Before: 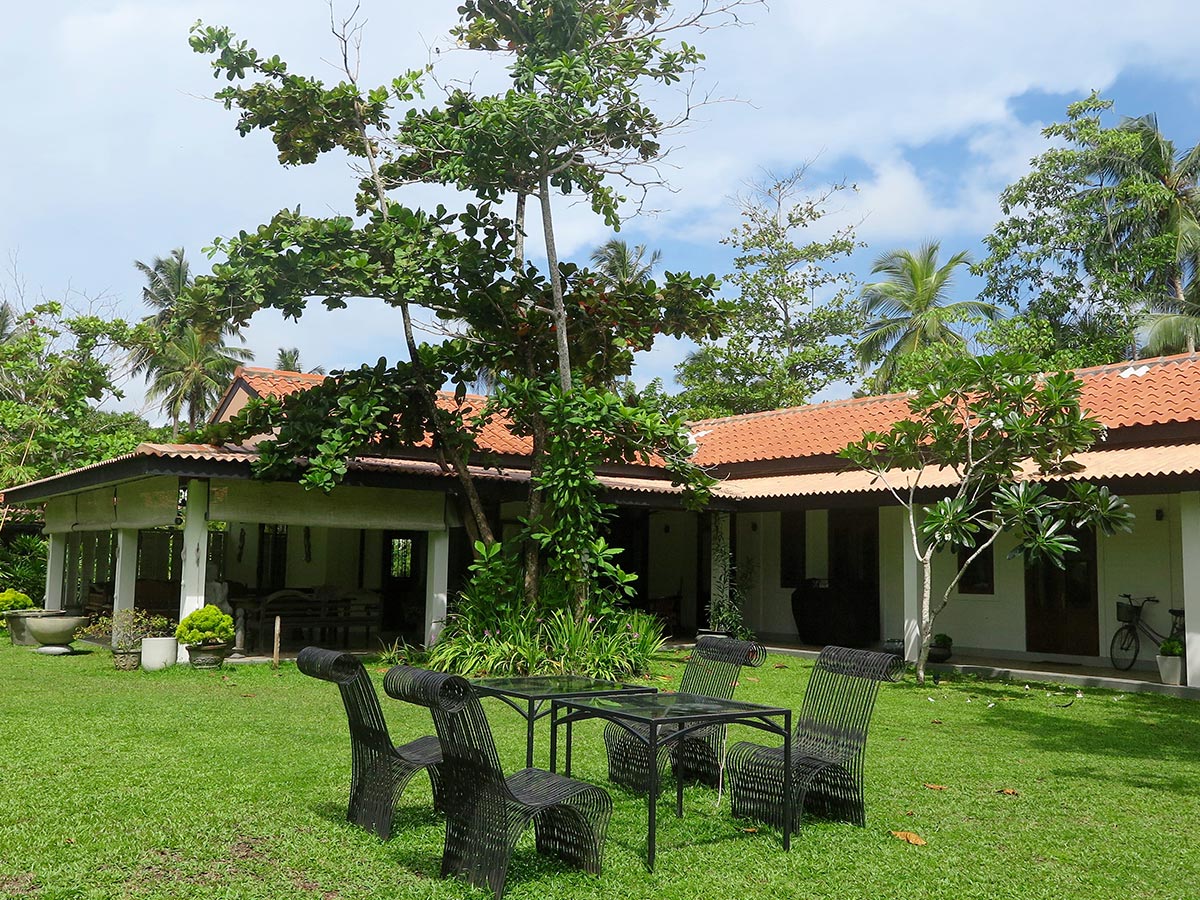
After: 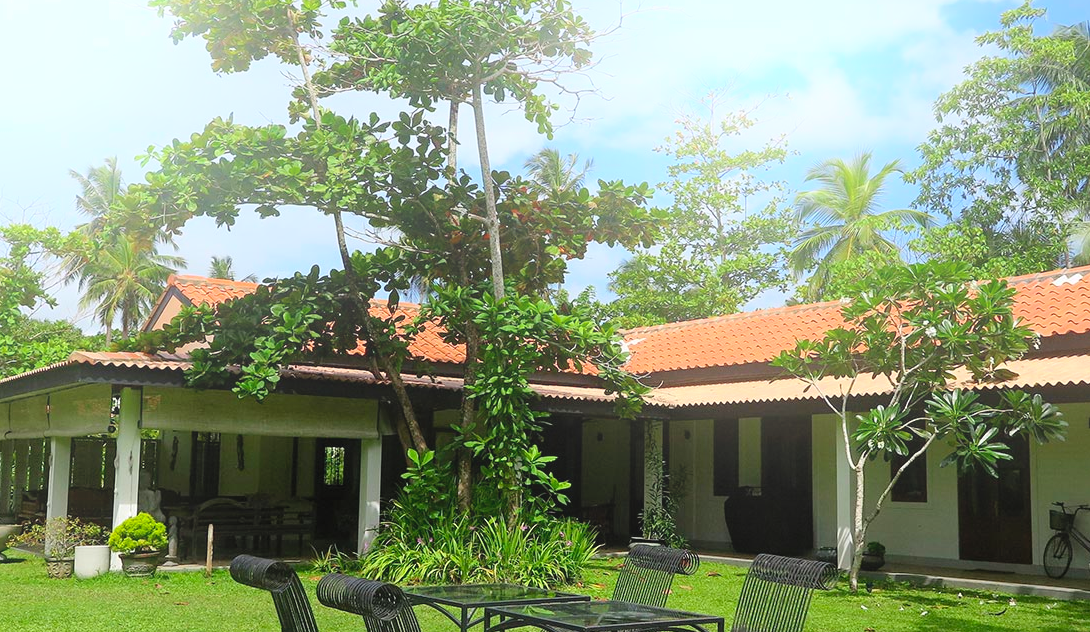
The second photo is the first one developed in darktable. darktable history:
color balance: on, module defaults
bloom: on, module defaults
contrast brightness saturation: contrast 0.07, brightness 0.08, saturation 0.18
crop: left 5.596%, top 10.314%, right 3.534%, bottom 19.395%
